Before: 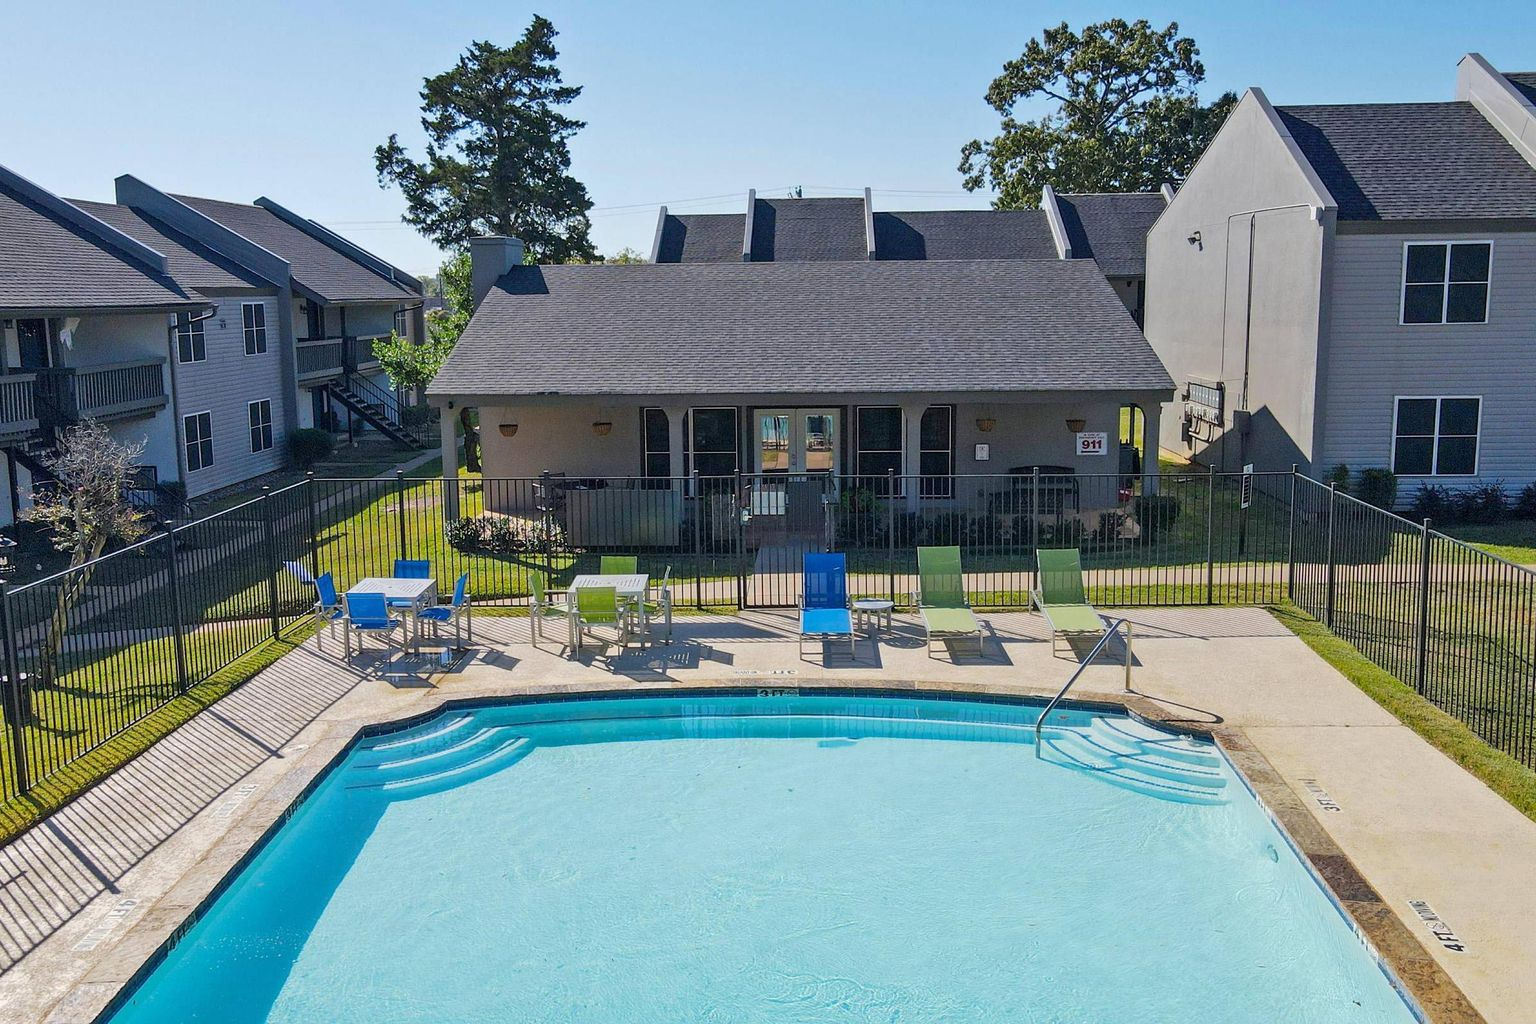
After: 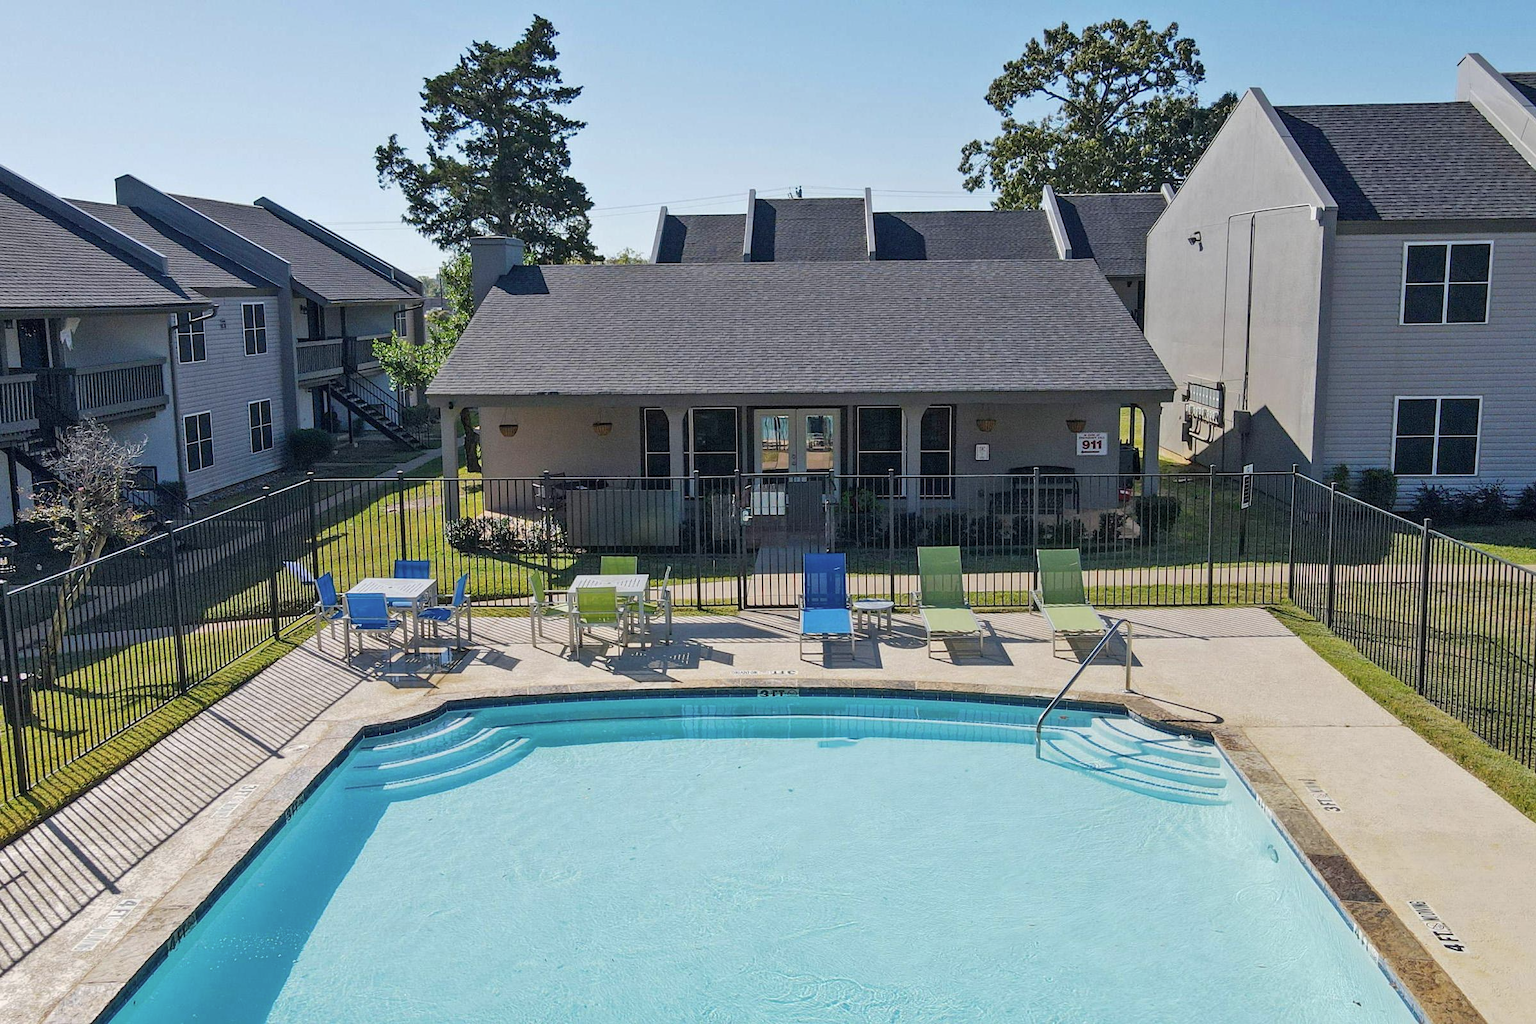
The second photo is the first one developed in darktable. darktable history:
color correction: highlights b* 0.042, saturation 0.84
